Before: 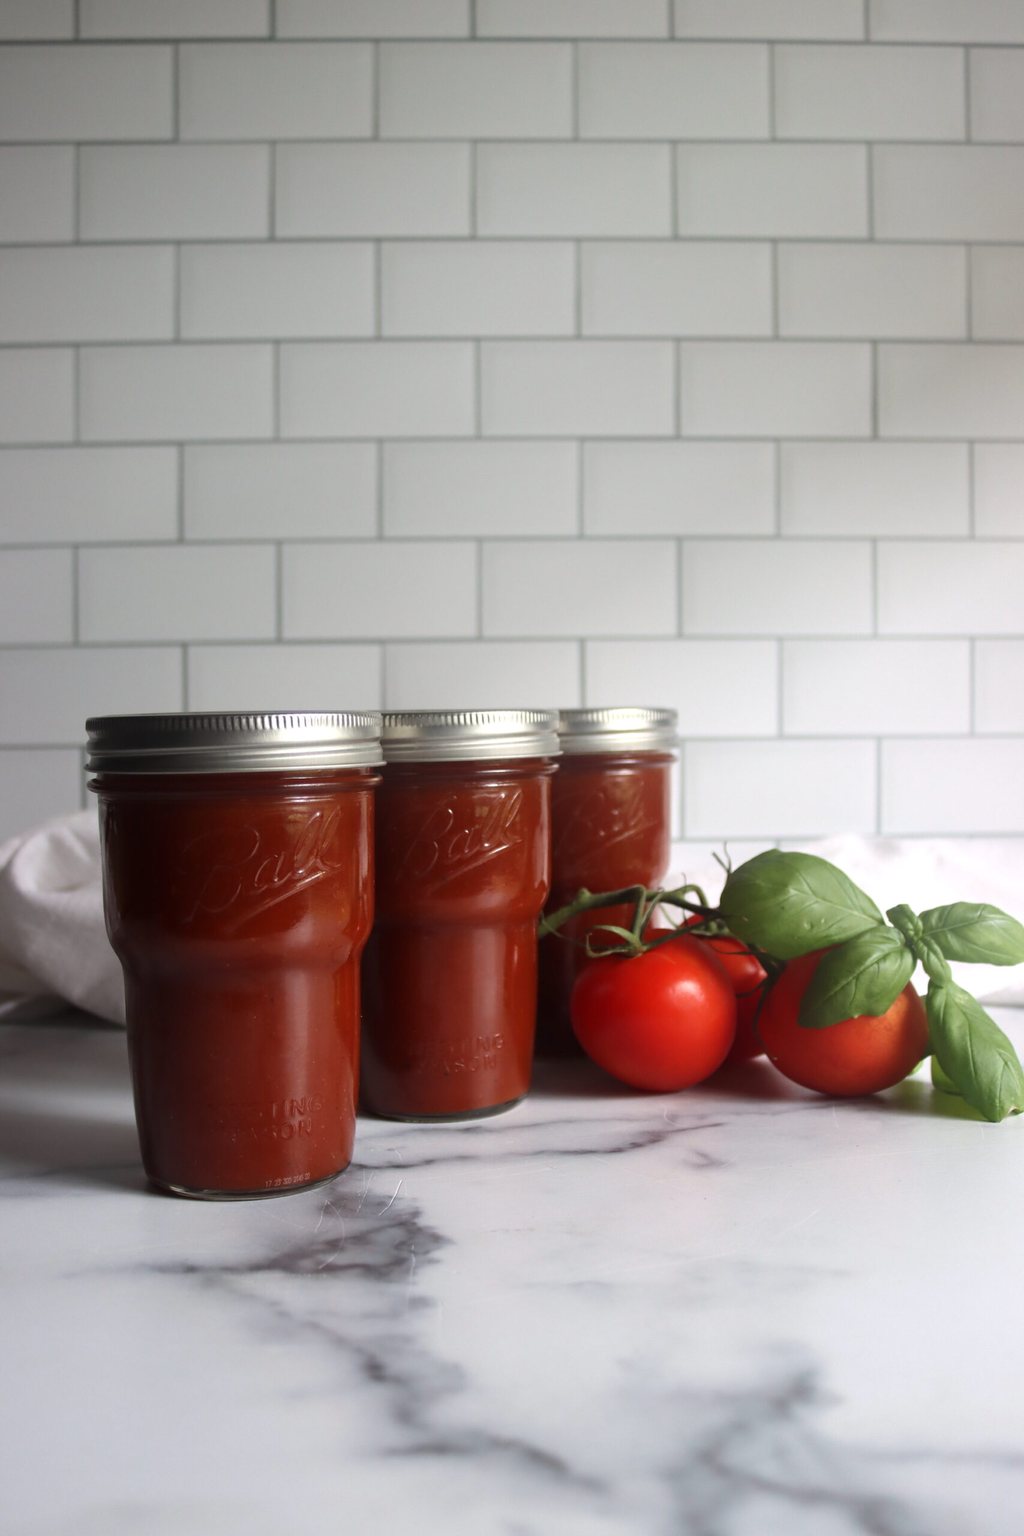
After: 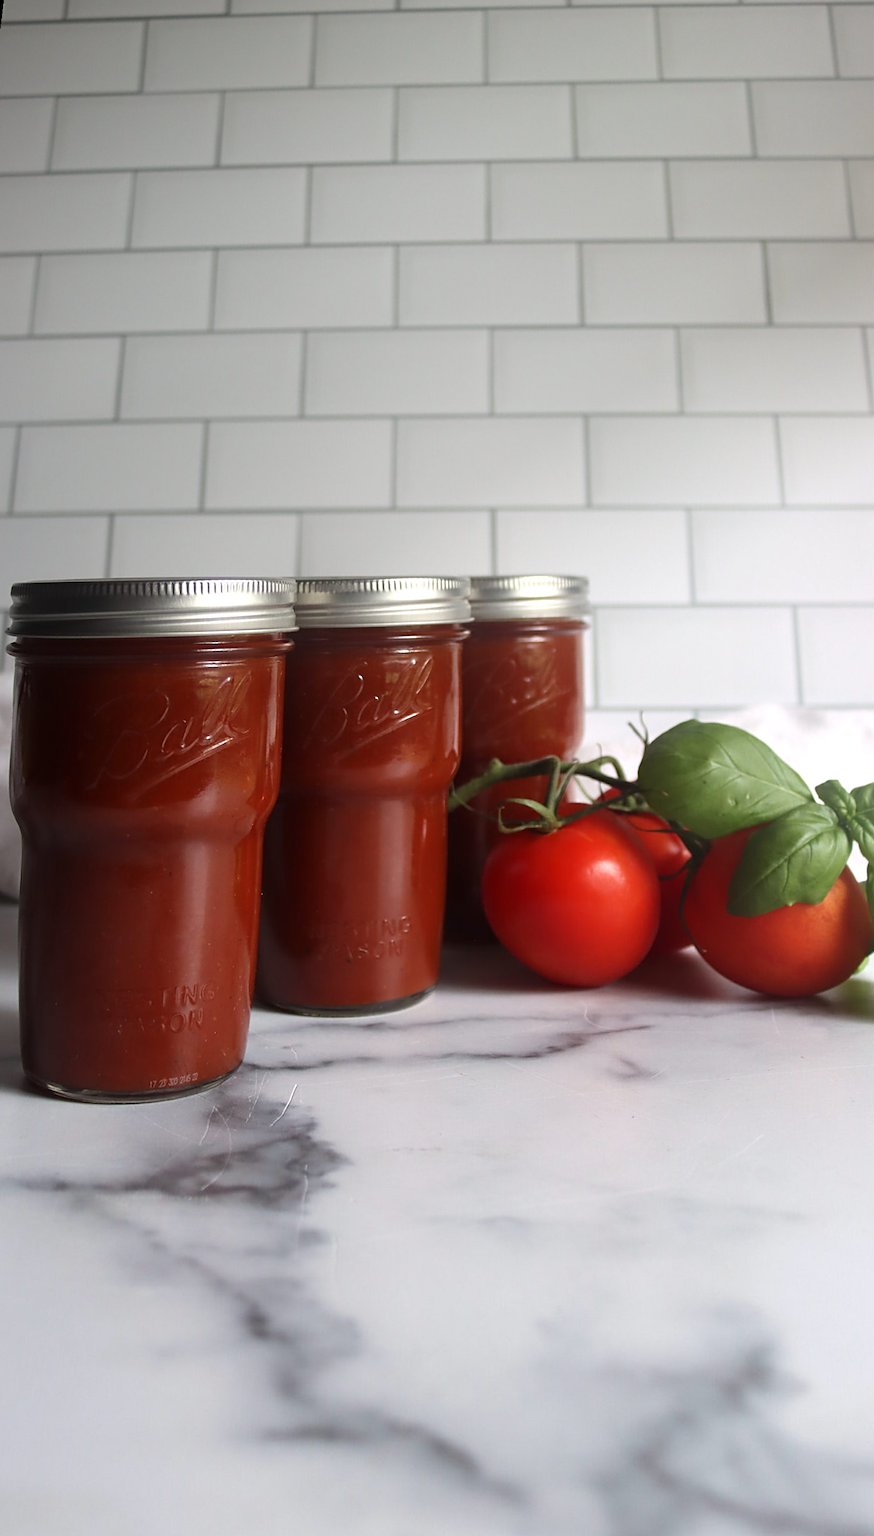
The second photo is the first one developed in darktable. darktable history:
rotate and perspective: rotation 0.72°, lens shift (vertical) -0.352, lens shift (horizontal) -0.051, crop left 0.152, crop right 0.859, crop top 0.019, crop bottom 0.964
sharpen: on, module defaults
